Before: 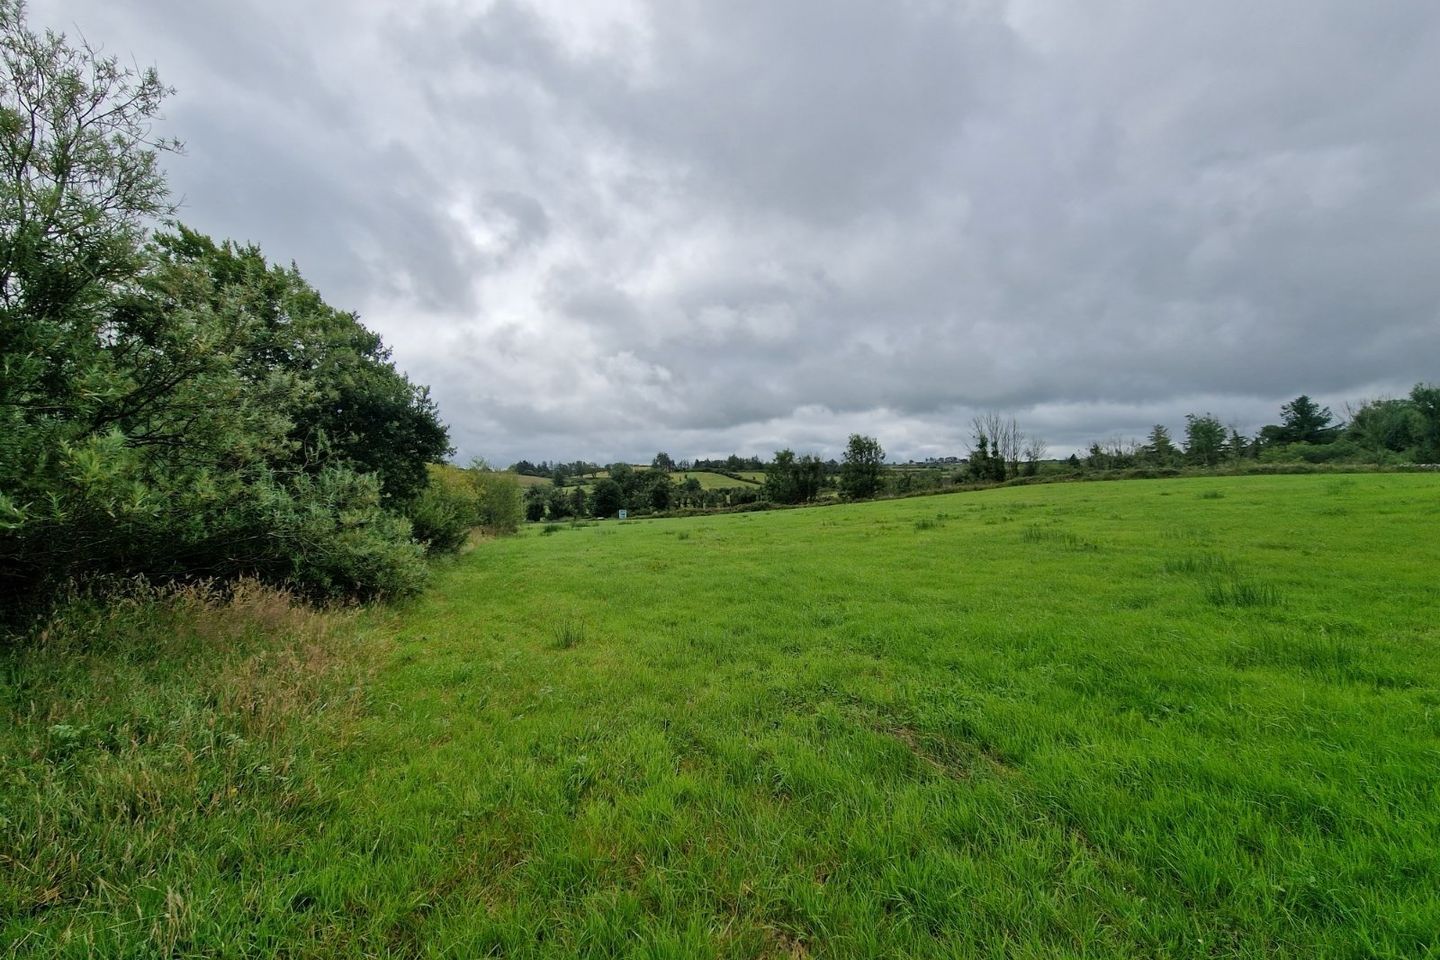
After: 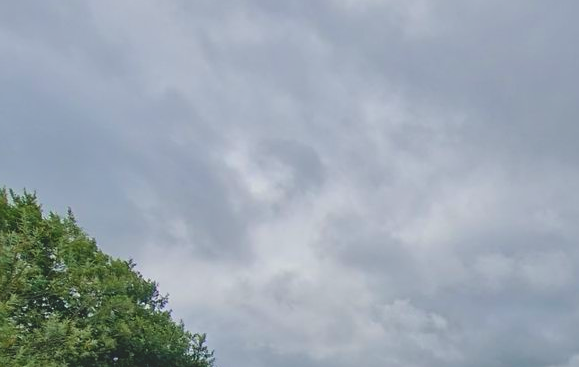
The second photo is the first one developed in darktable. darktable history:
velvia: on, module defaults
sharpen: radius 2.49, amount 0.327
crop: left 15.608%, top 5.452%, right 44.143%, bottom 56.237%
contrast brightness saturation: contrast -0.293
tone equalizer: on, module defaults
